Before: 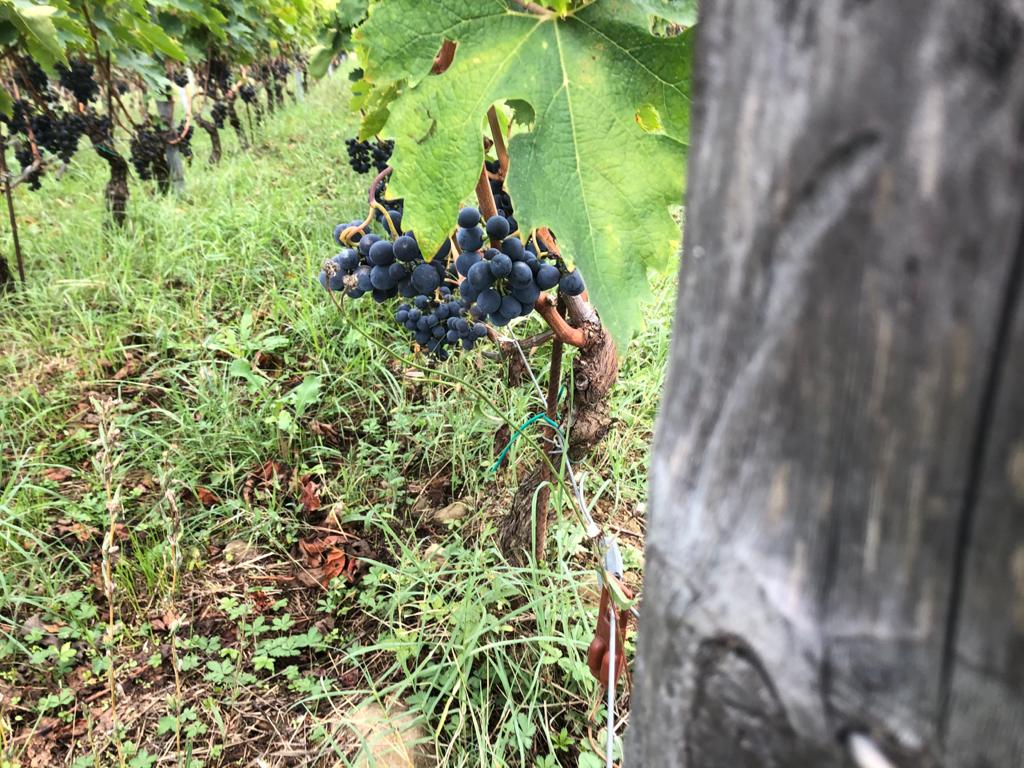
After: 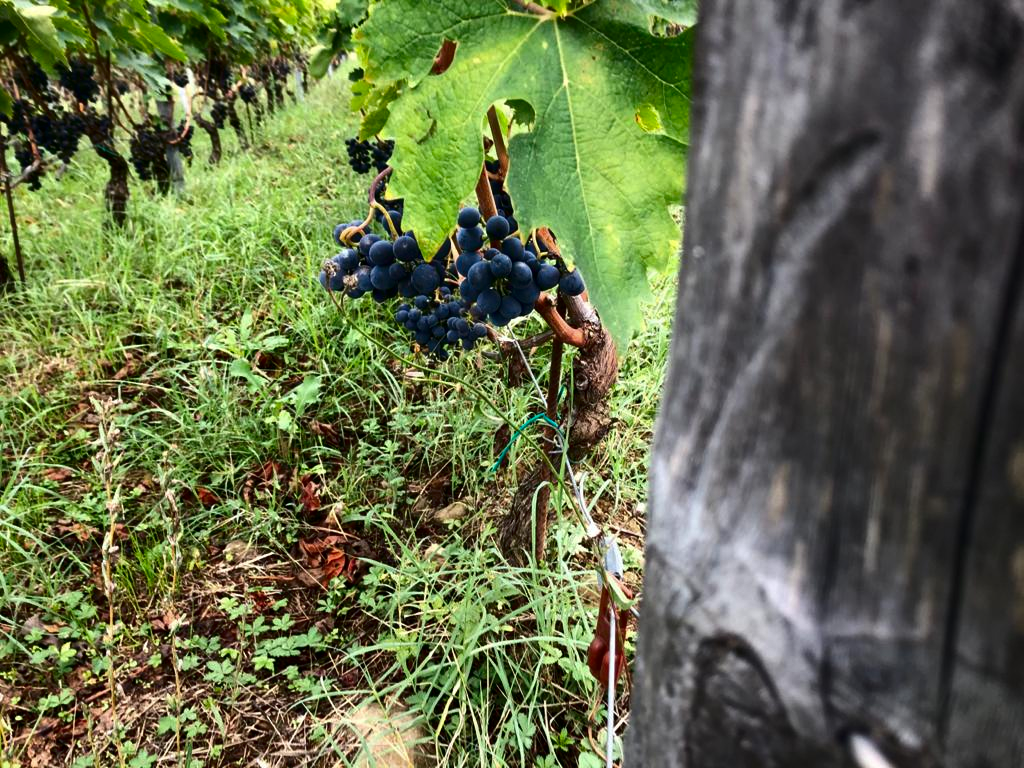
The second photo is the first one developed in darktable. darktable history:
contrast brightness saturation: contrast 0.099, brightness -0.266, saturation 0.15
